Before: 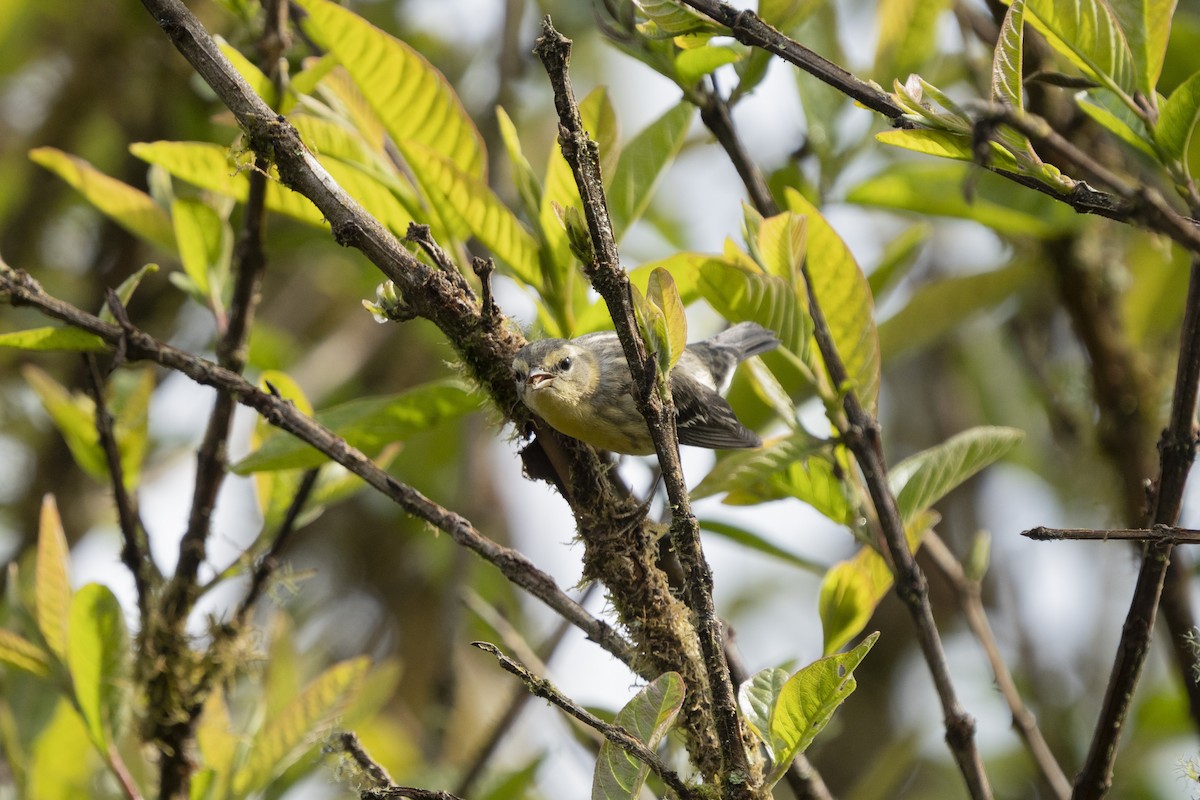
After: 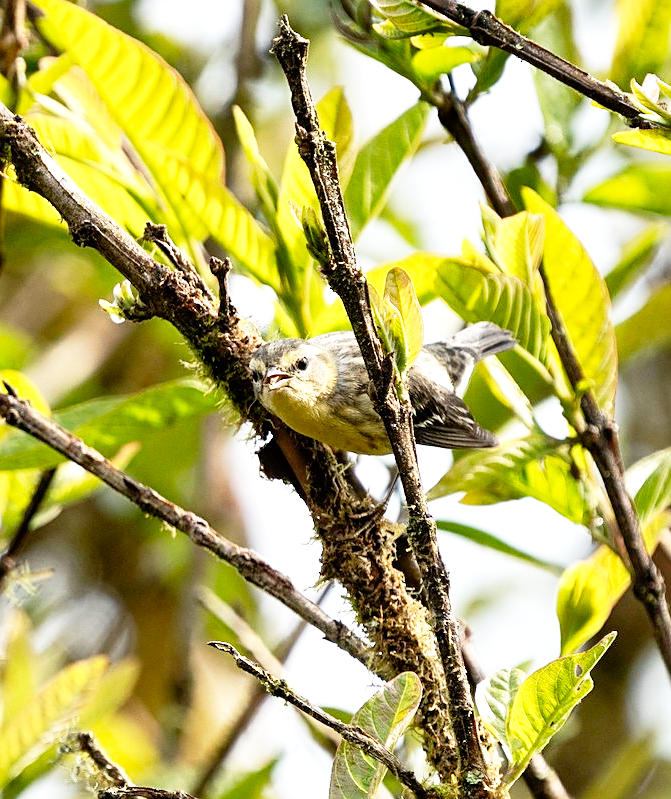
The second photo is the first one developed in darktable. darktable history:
crop: left 21.959%, right 22.108%, bottom 0.006%
base curve: curves: ch0 [(0, 0) (0.012, 0.01) (0.073, 0.168) (0.31, 0.711) (0.645, 0.957) (1, 1)], preserve colors none
local contrast: highlights 106%, shadows 98%, detail 119%, midtone range 0.2
shadows and highlights: soften with gaussian
sharpen: on, module defaults
